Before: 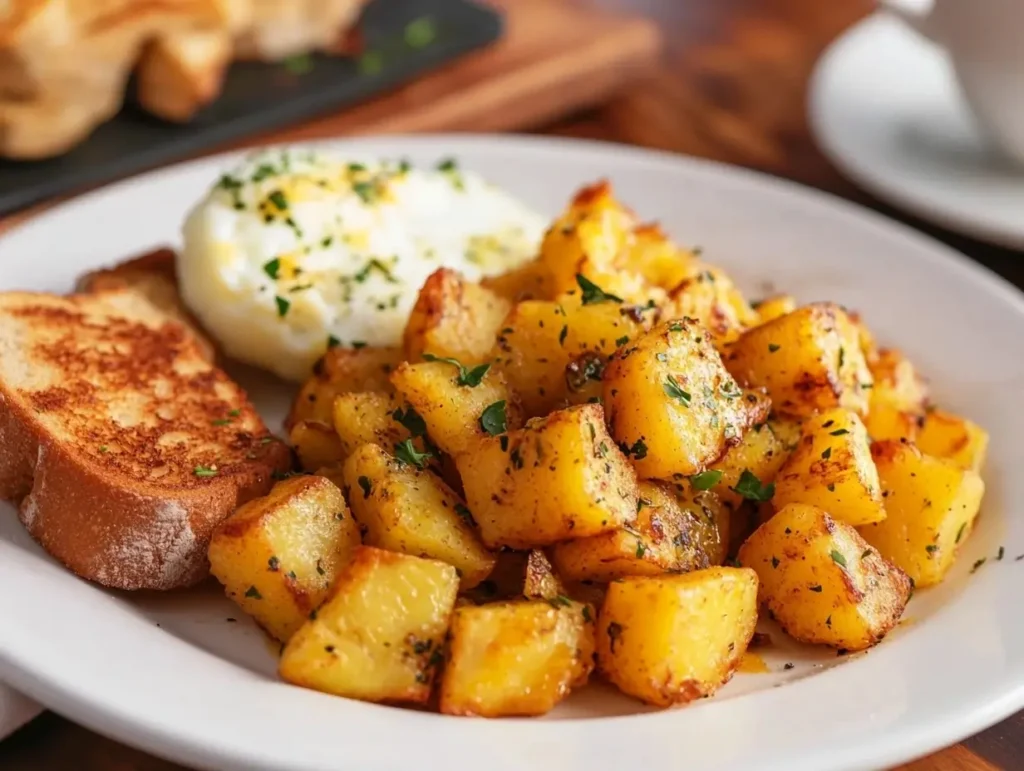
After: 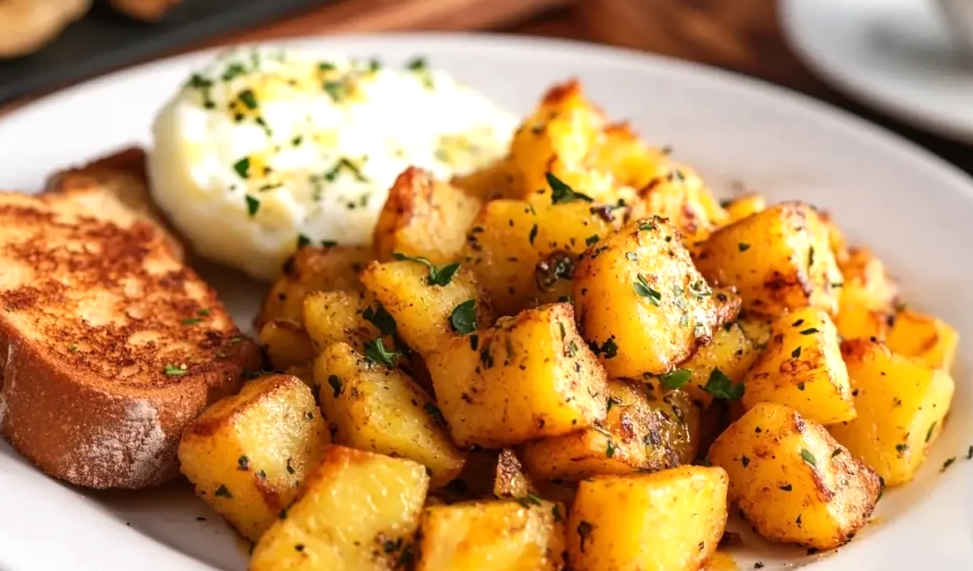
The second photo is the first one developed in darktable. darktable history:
crop and rotate: left 2.991%, top 13.302%, right 1.981%, bottom 12.636%
tone equalizer: -8 EV -0.417 EV, -7 EV -0.389 EV, -6 EV -0.333 EV, -5 EV -0.222 EV, -3 EV 0.222 EV, -2 EV 0.333 EV, -1 EV 0.389 EV, +0 EV 0.417 EV, edges refinement/feathering 500, mask exposure compensation -1.57 EV, preserve details no
